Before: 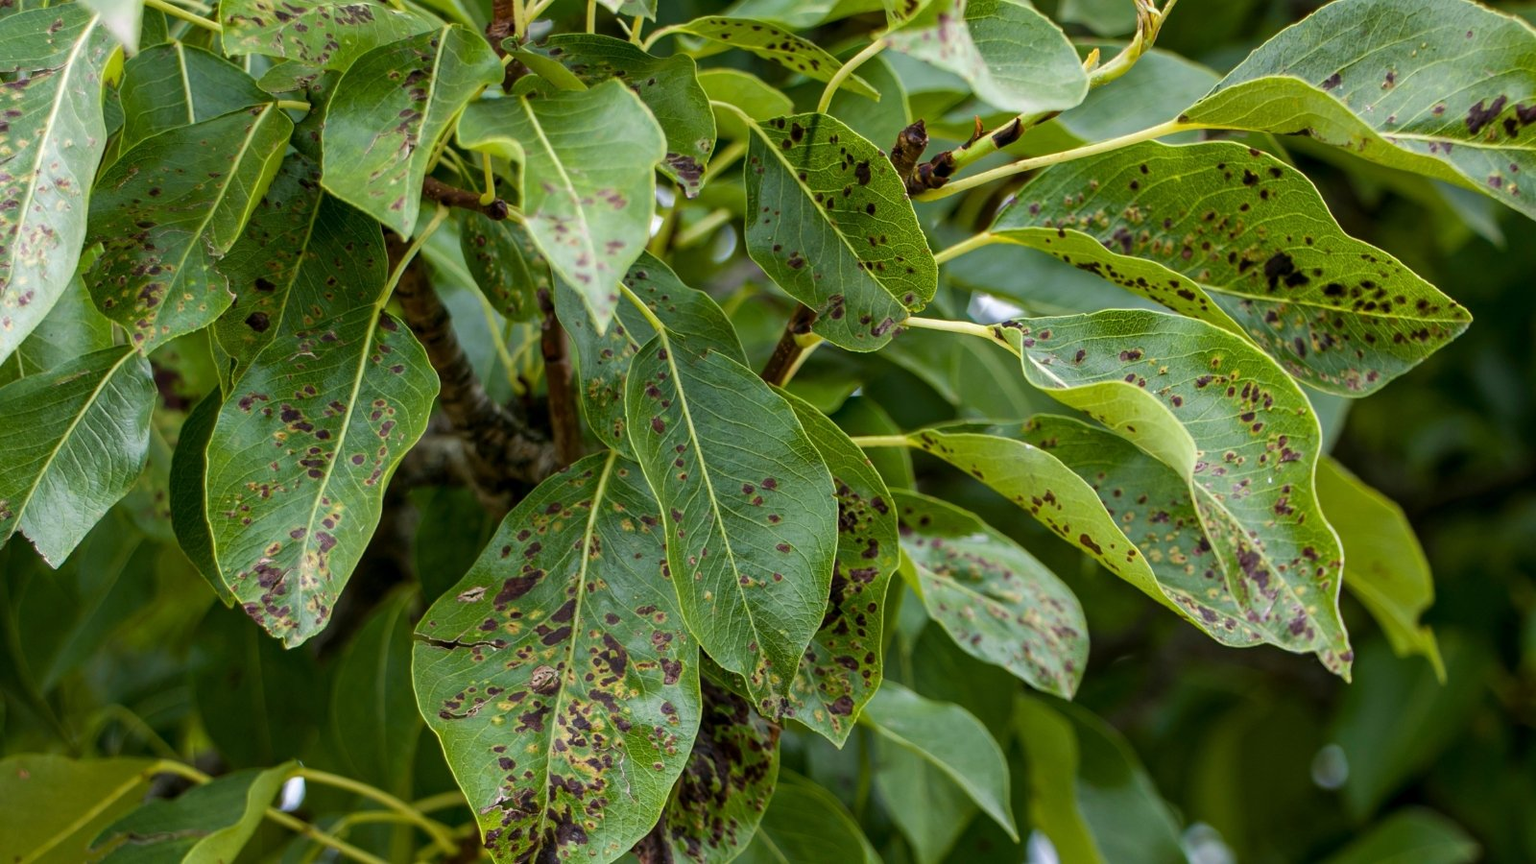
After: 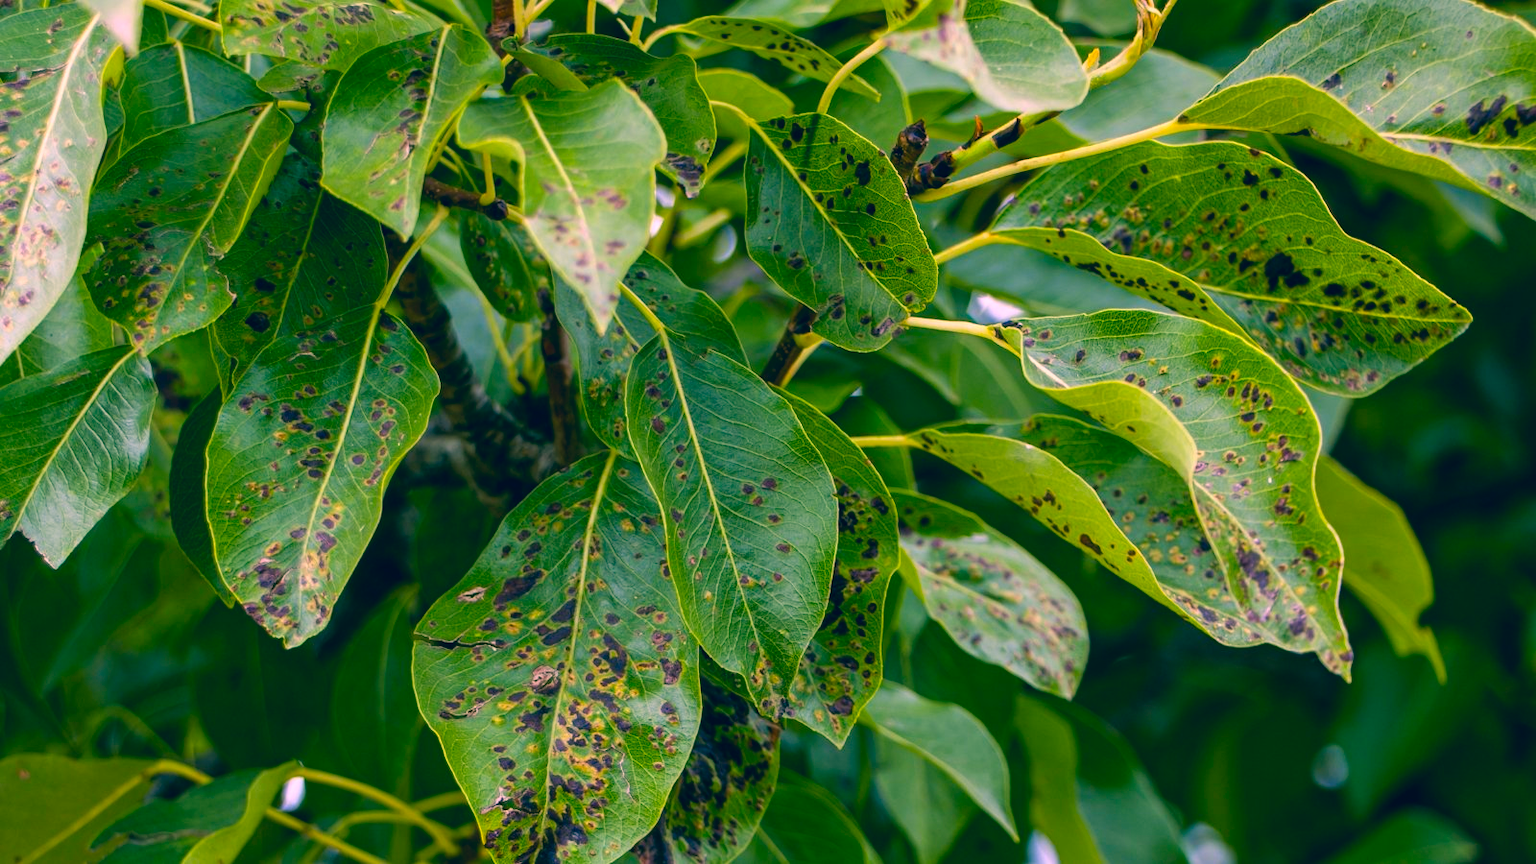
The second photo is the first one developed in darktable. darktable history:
color correction: highlights a* 16.42, highlights b* 0.286, shadows a* -14.6, shadows b* -13.8, saturation 1.51
